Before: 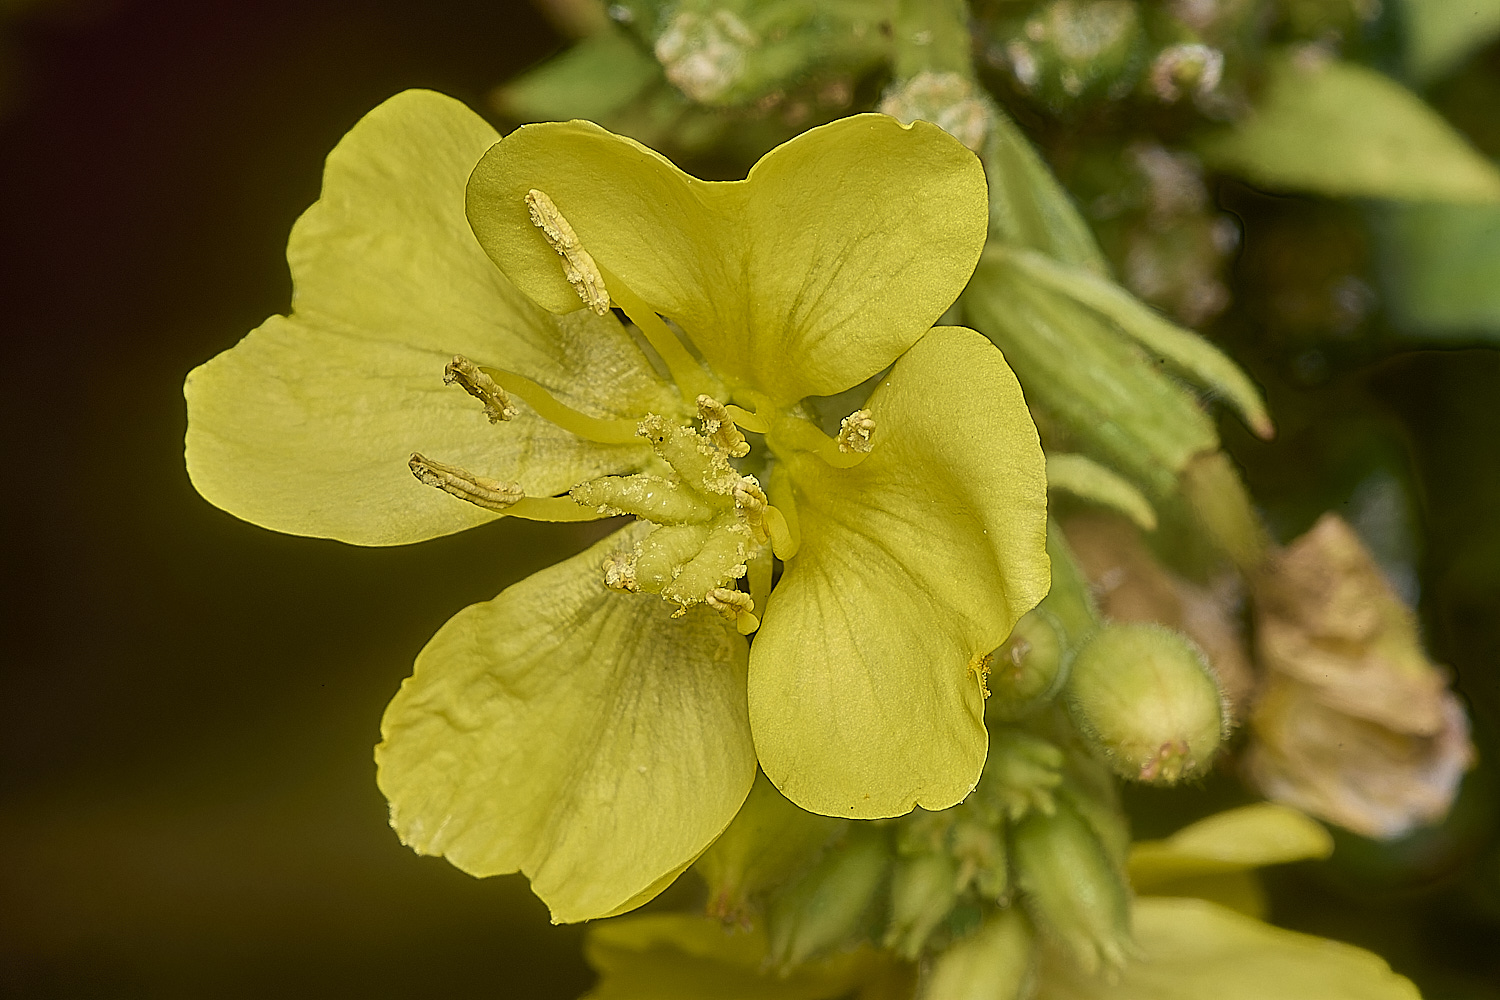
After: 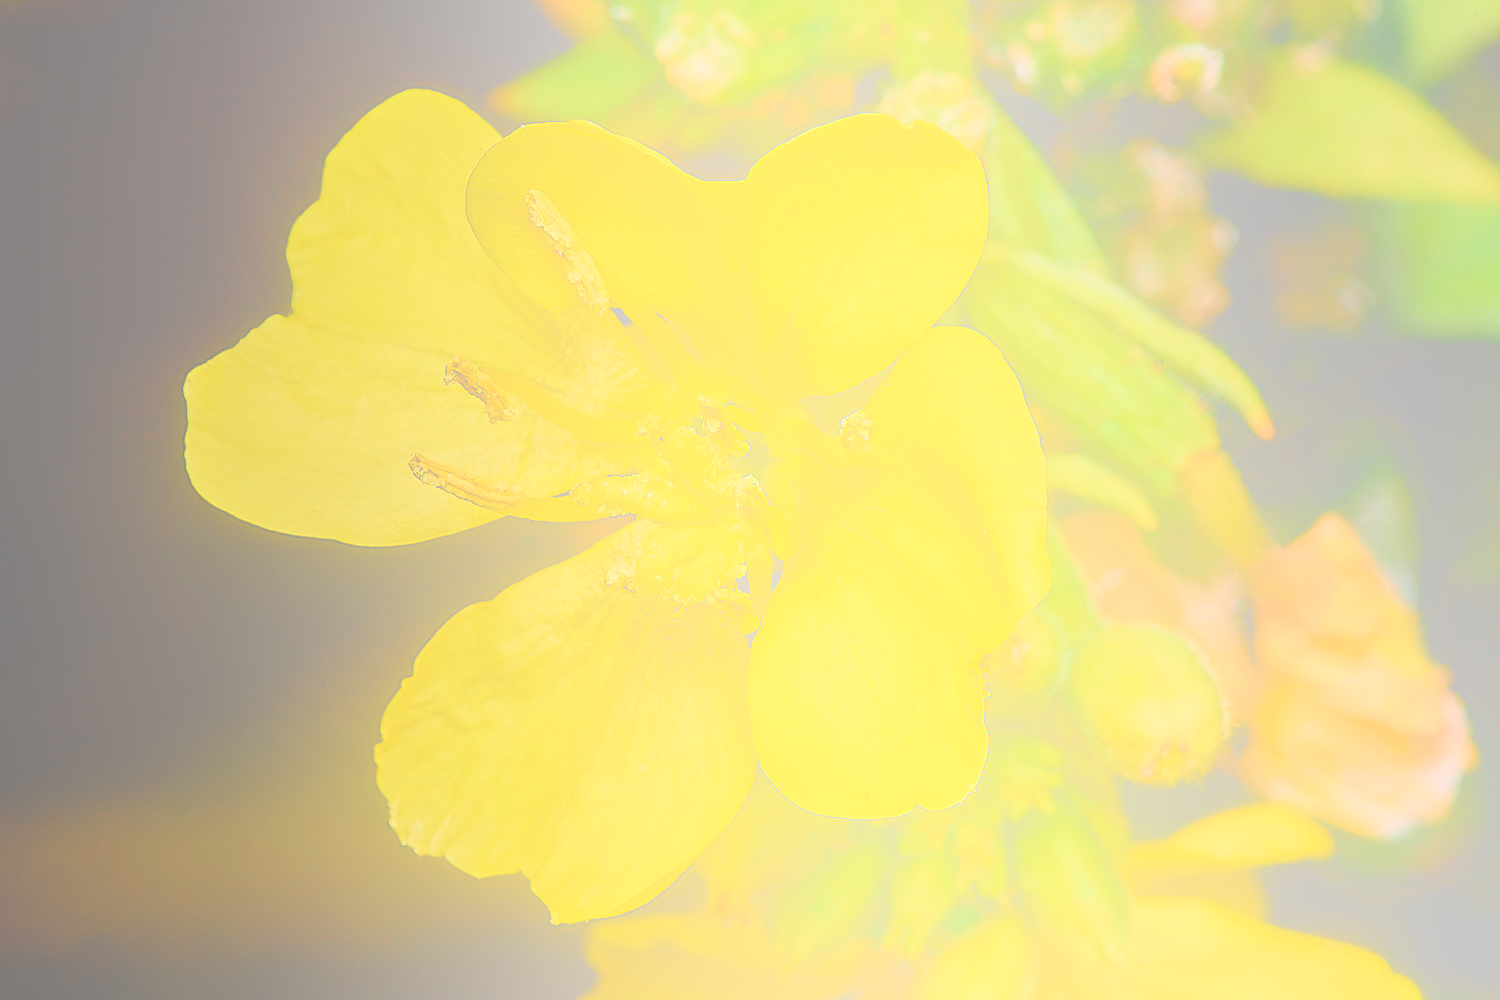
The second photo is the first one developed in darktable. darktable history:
filmic rgb: black relative exposure -7.15 EV, white relative exposure 5.36 EV, hardness 3.02, color science v6 (2022)
bloom: size 85%, threshold 5%, strength 85%
